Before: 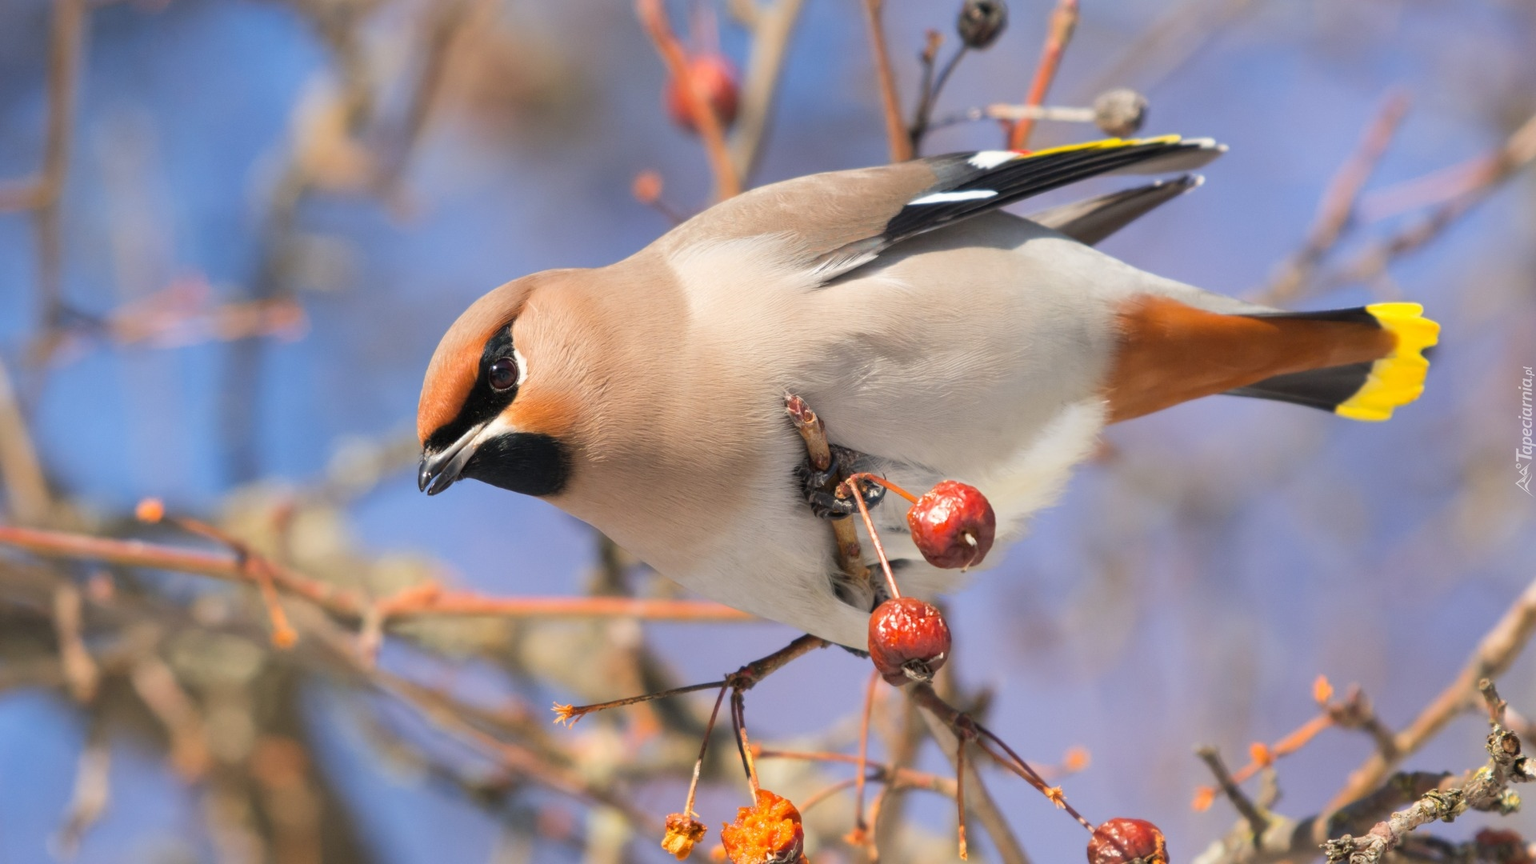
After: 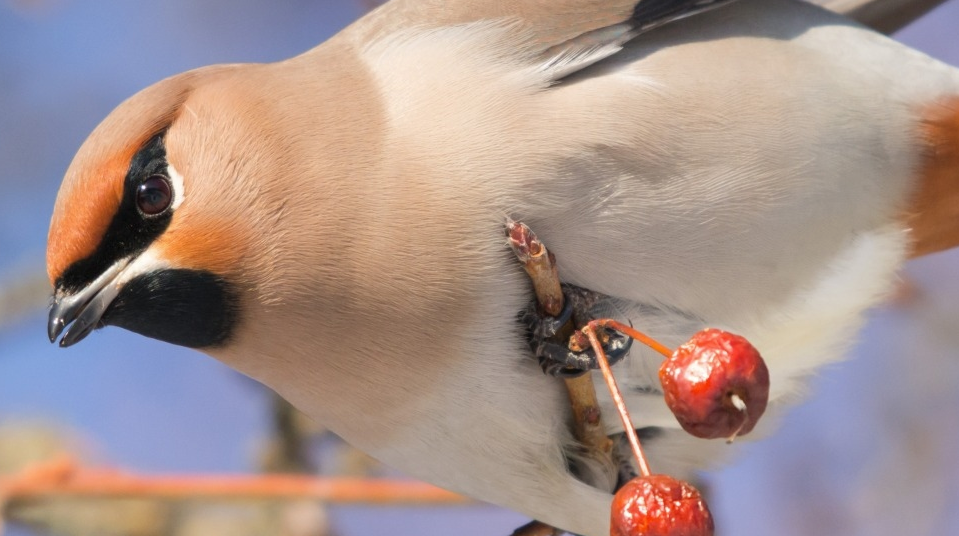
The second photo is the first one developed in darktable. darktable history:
crop: left 24.749%, top 25.259%, right 25.28%, bottom 25.095%
base curve: preserve colors none
shadows and highlights: shadows 25.54, highlights -26.4
